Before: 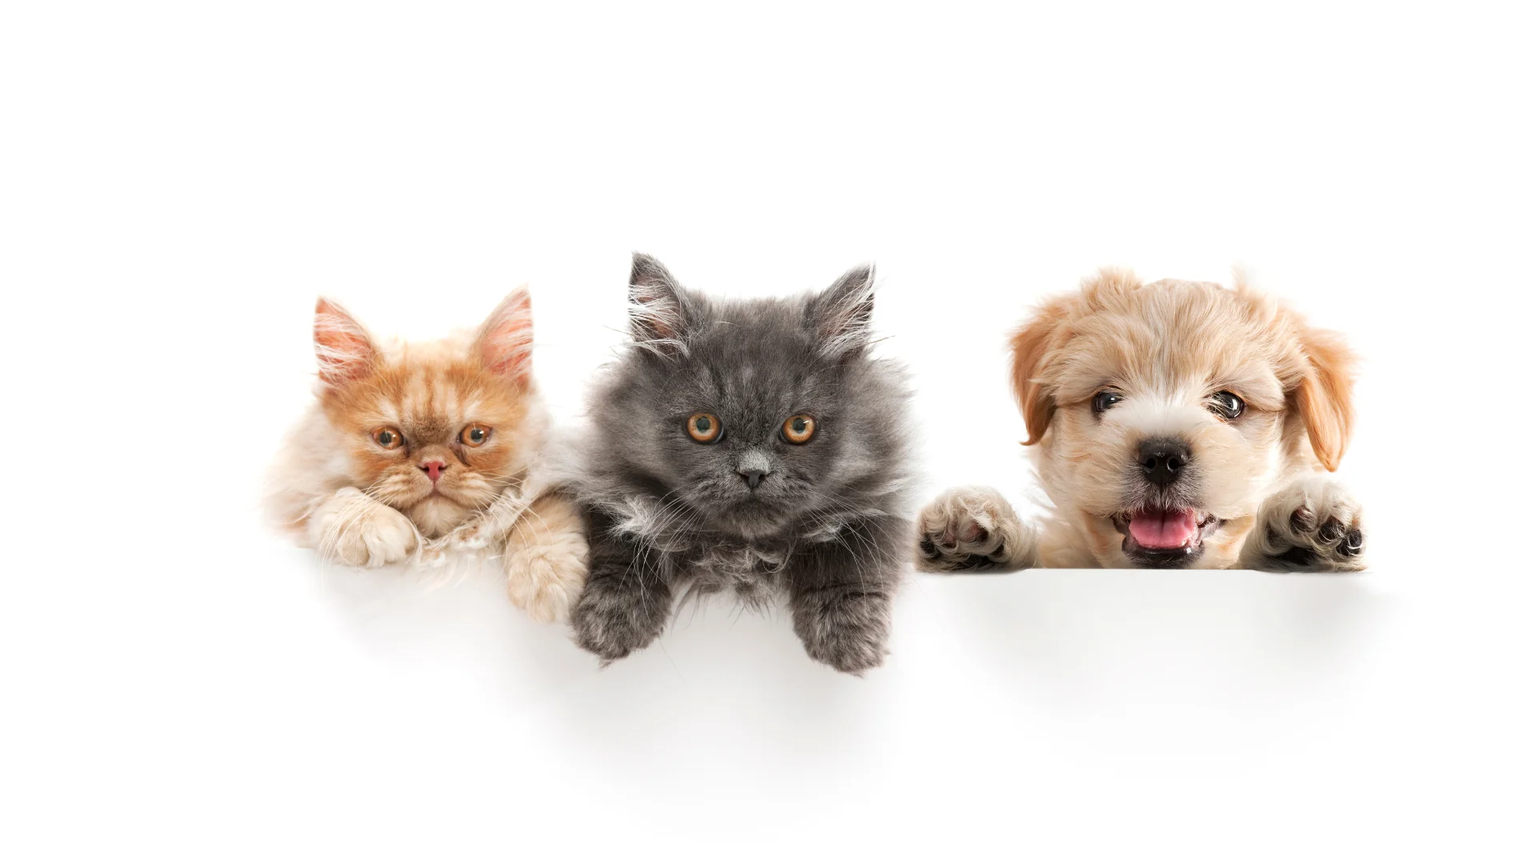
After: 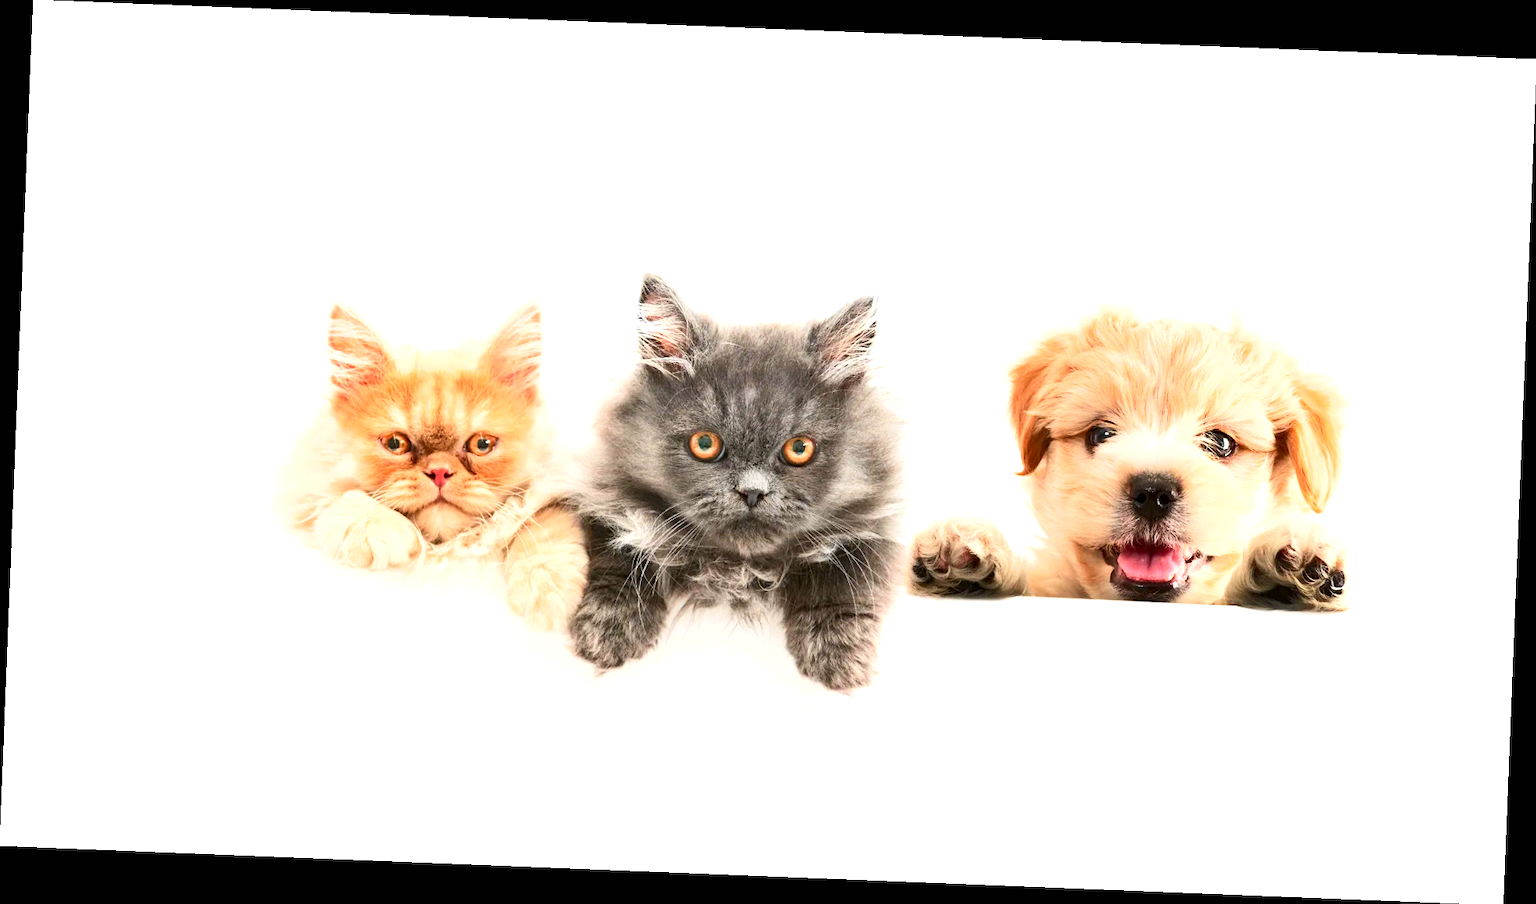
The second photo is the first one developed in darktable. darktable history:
shadows and highlights: shadows 20.91, highlights -35.45, soften with gaussian
exposure: black level correction 0, exposure 0.9 EV, compensate exposure bias true, compensate highlight preservation false
rotate and perspective: rotation 2.27°, automatic cropping off
tone curve: curves: ch0 [(0, 0) (0.131, 0.116) (0.316, 0.345) (0.501, 0.584) (0.629, 0.732) (0.812, 0.888) (1, 0.974)]; ch1 [(0, 0) (0.366, 0.367) (0.475, 0.453) (0.494, 0.497) (0.504, 0.503) (0.553, 0.584) (1, 1)]; ch2 [(0, 0) (0.333, 0.346) (0.375, 0.375) (0.424, 0.43) (0.476, 0.492) (0.502, 0.501) (0.533, 0.556) (0.566, 0.599) (0.614, 0.653) (1, 1)], color space Lab, independent channels, preserve colors none
